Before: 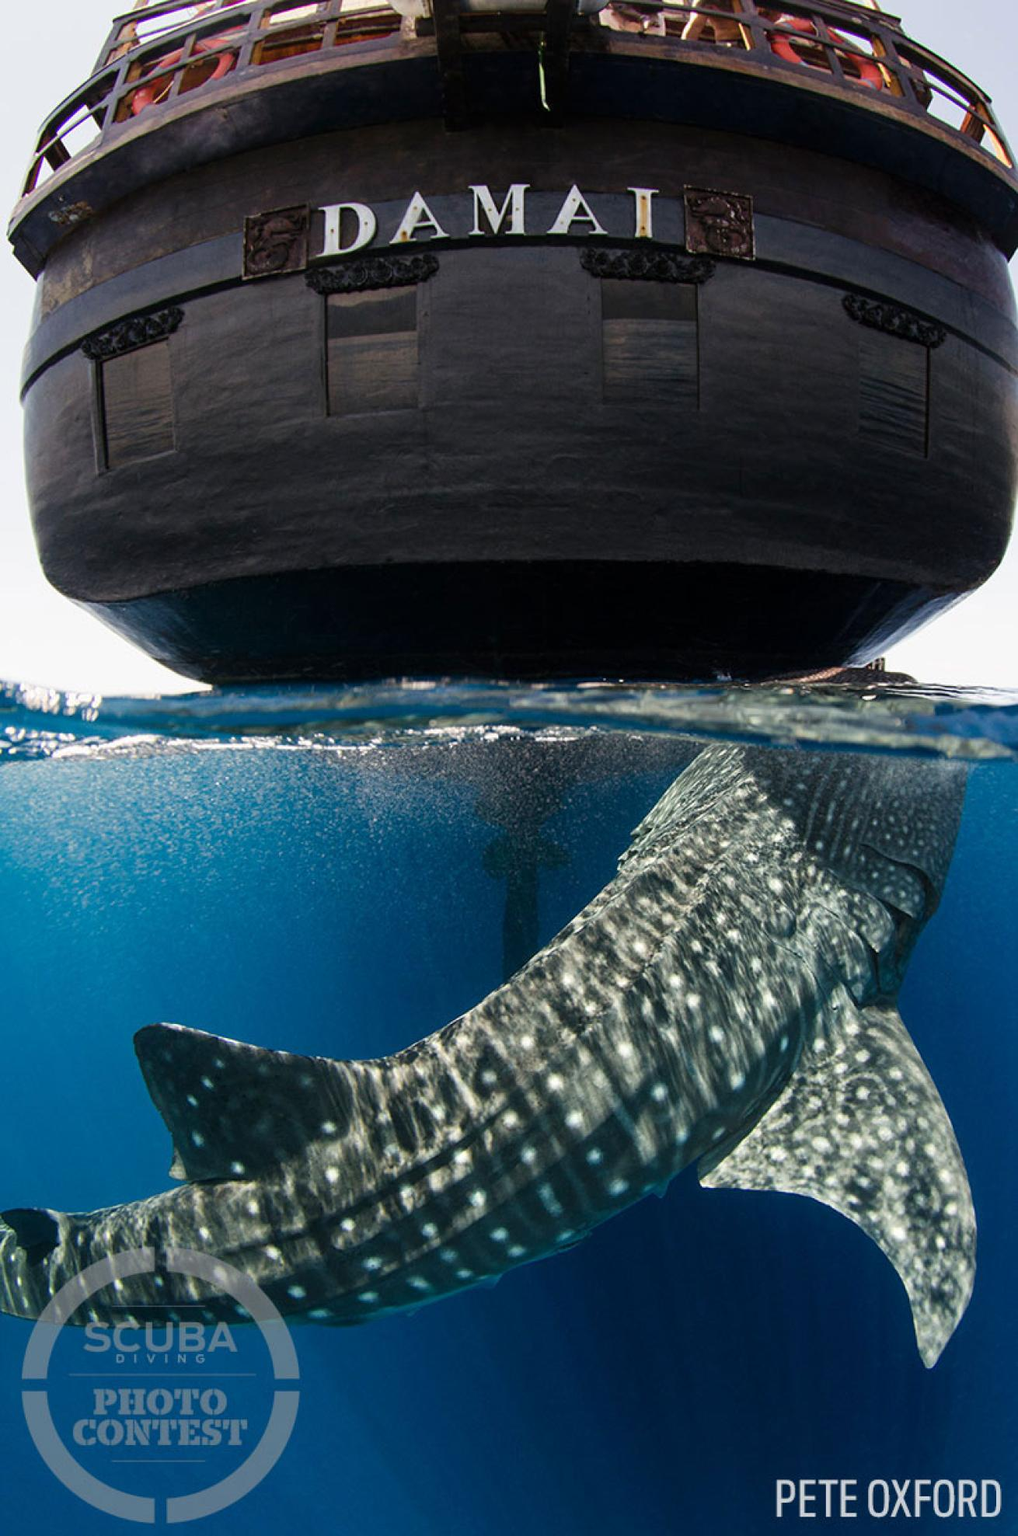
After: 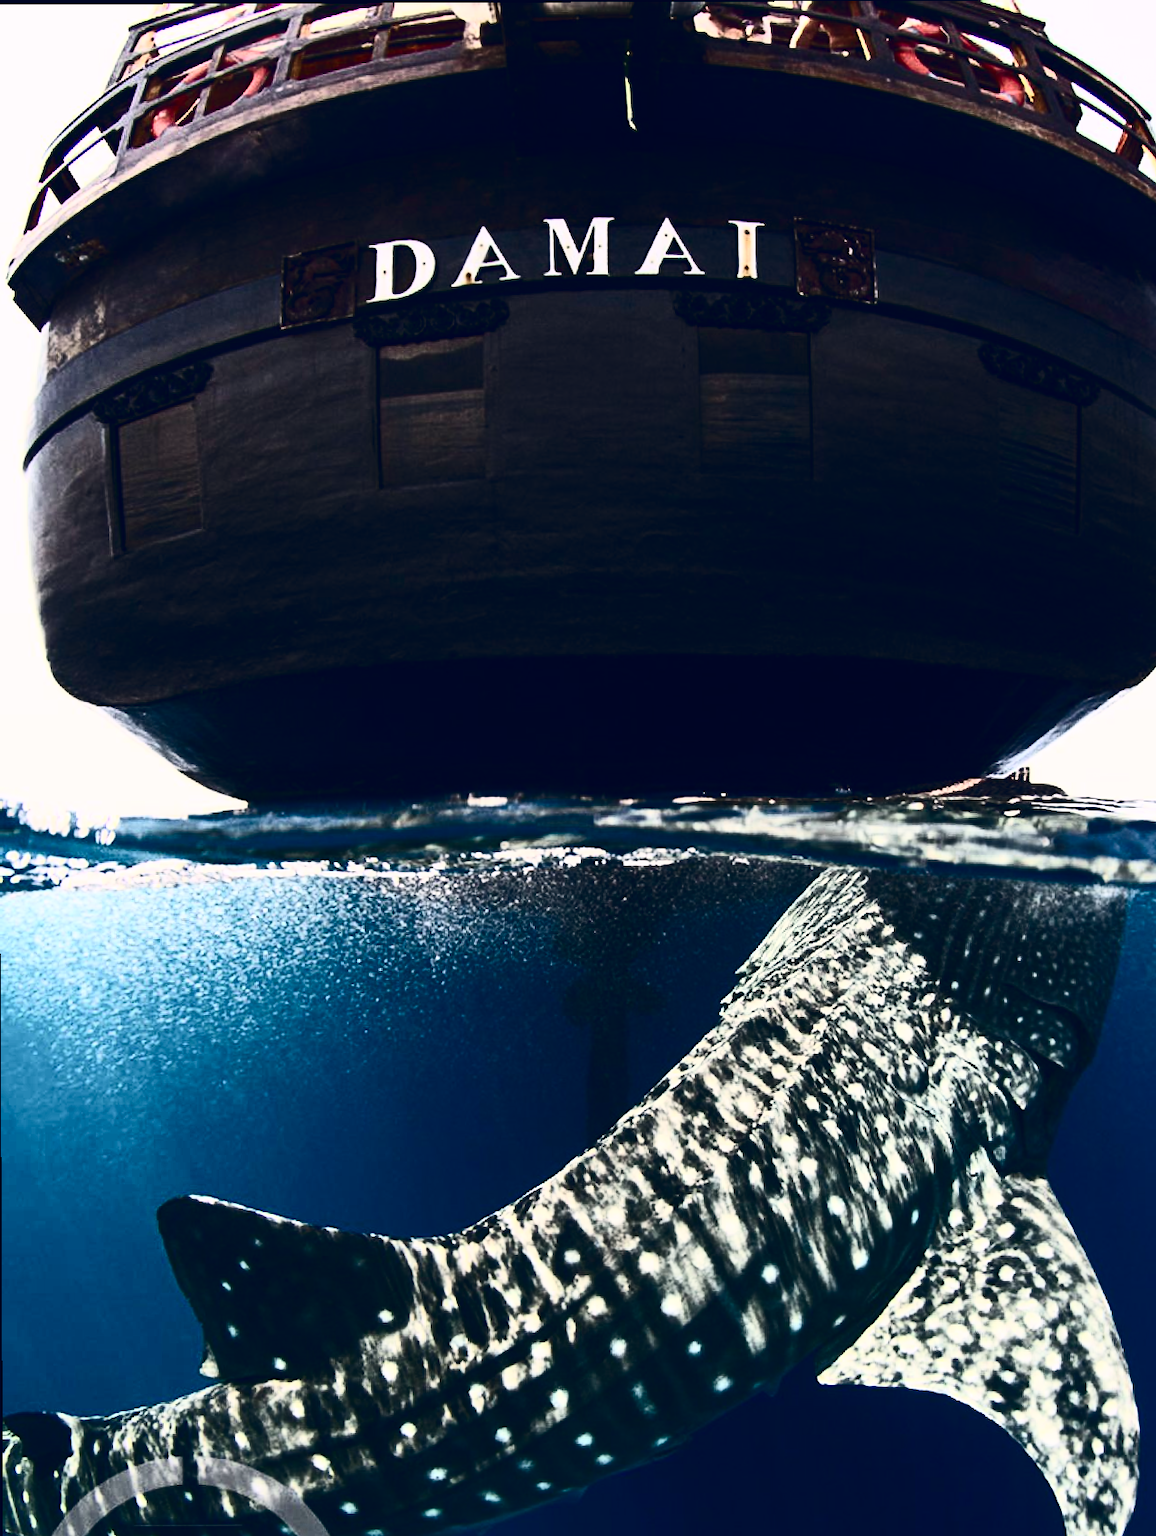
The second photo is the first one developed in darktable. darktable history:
crop and rotate: angle 0.254°, left 0.277%, right 2.724%, bottom 14.34%
color balance rgb: power › hue 312.58°, highlights gain › chroma 2.047%, highlights gain › hue 45.3°, global offset › luminance 0.386%, global offset › chroma 0.217%, global offset › hue 254.82°, perceptual saturation grading › global saturation 0.742%, global vibrance 1.635%, saturation formula JzAzBz (2021)
contrast brightness saturation: contrast 0.928, brightness 0.196
